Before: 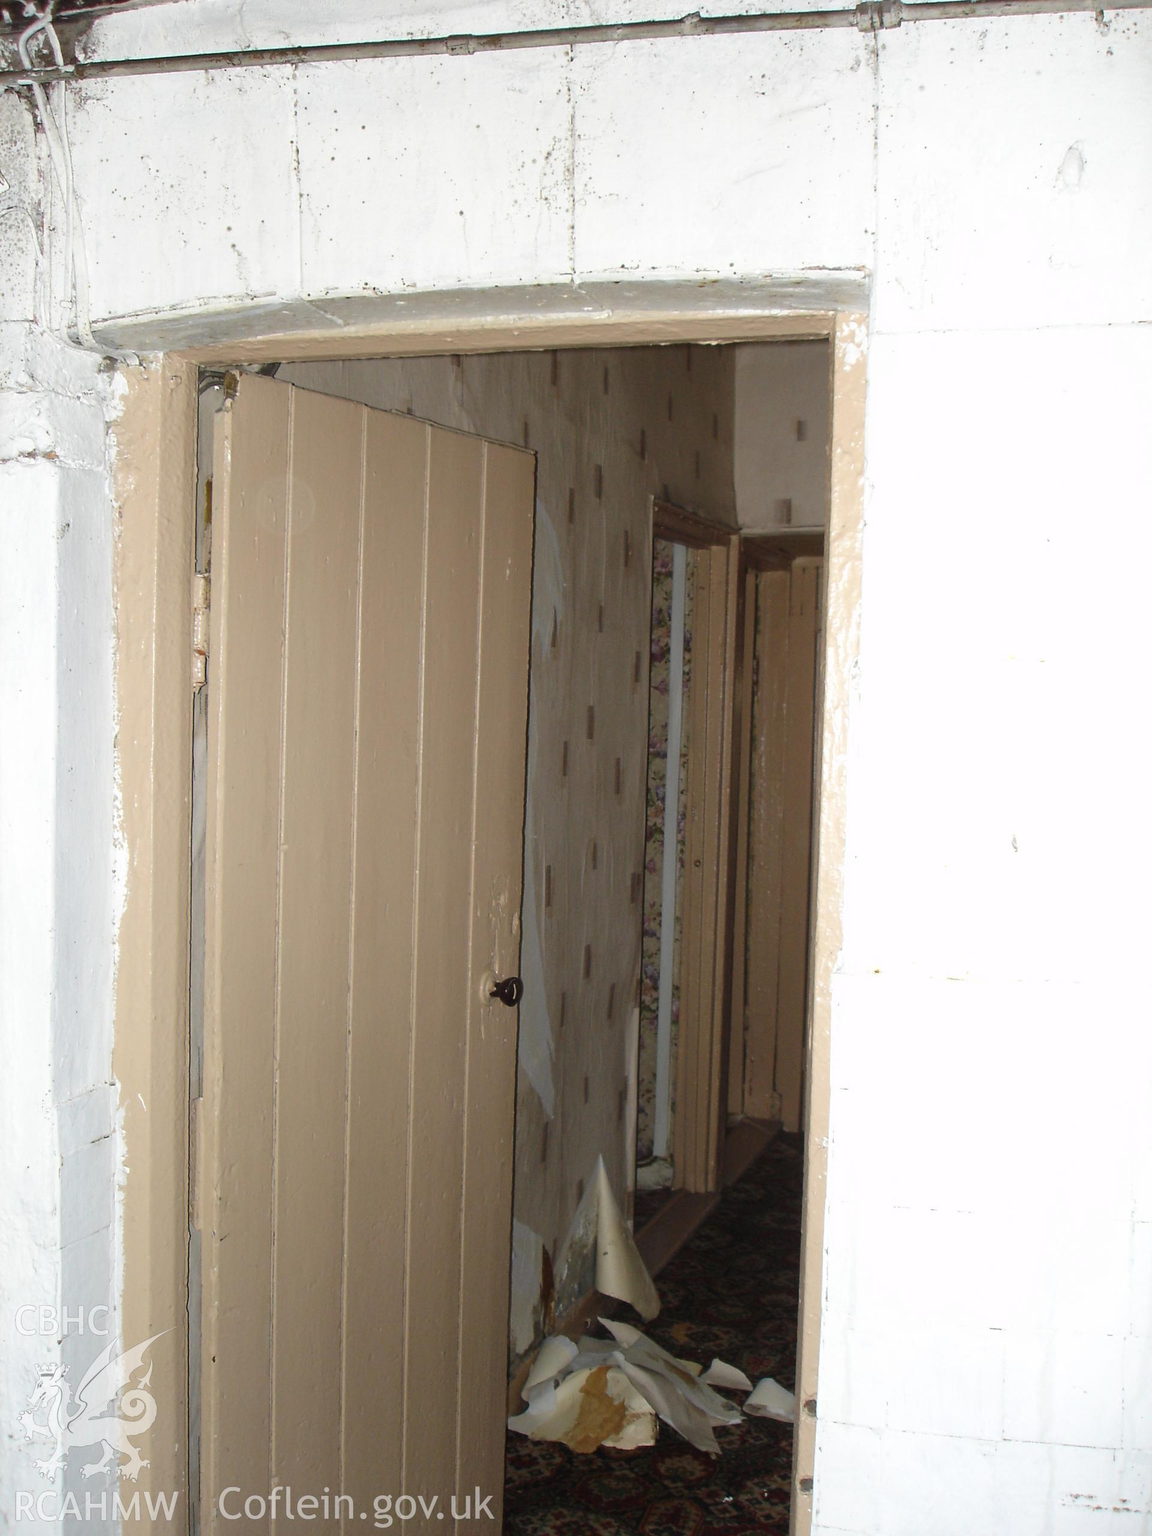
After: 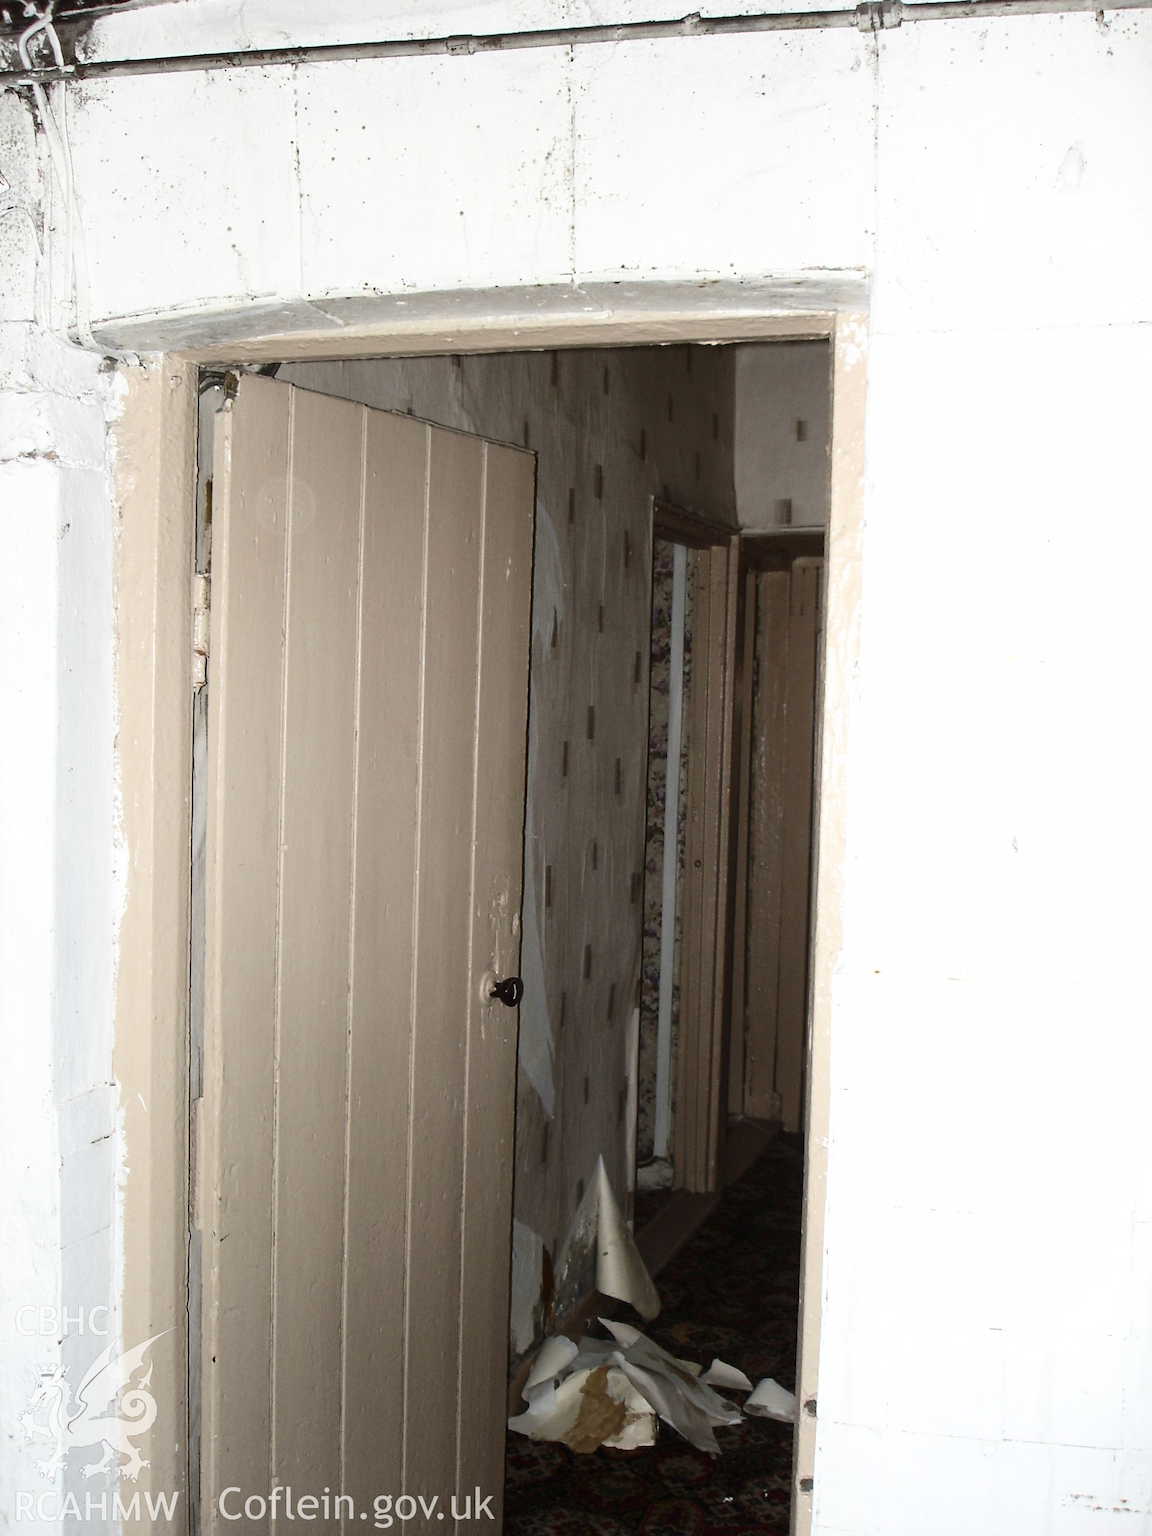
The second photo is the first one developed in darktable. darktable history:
contrast brightness saturation: contrast 0.255, saturation -0.323
